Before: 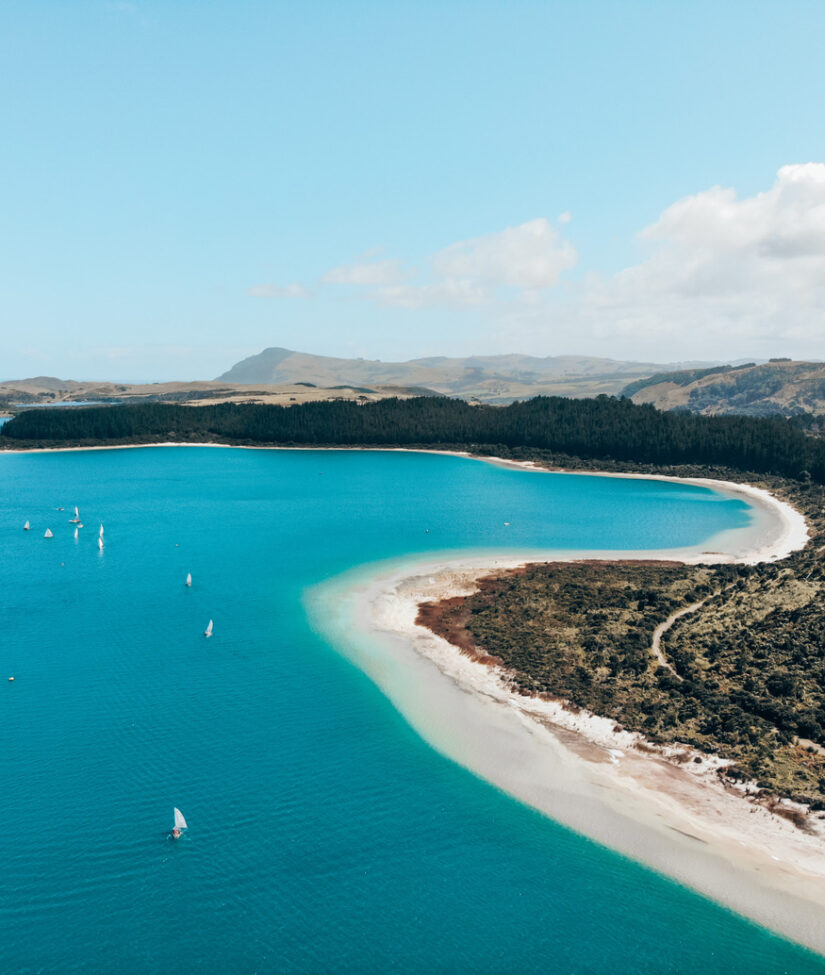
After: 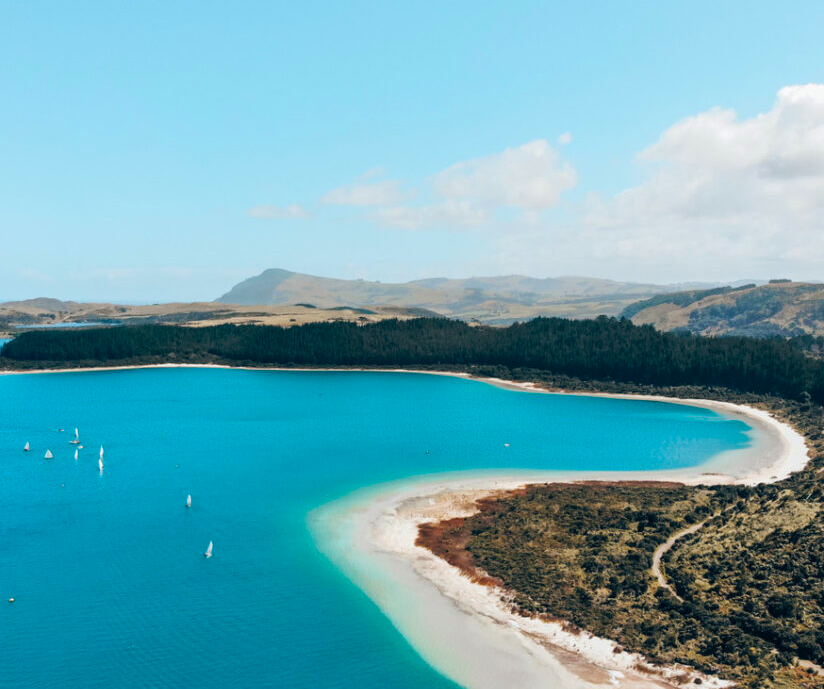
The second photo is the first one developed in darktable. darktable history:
crop and rotate: top 8.293%, bottom 20.996%
color balance rgb: perceptual saturation grading › global saturation 30%, global vibrance 10%
tone equalizer: on, module defaults
